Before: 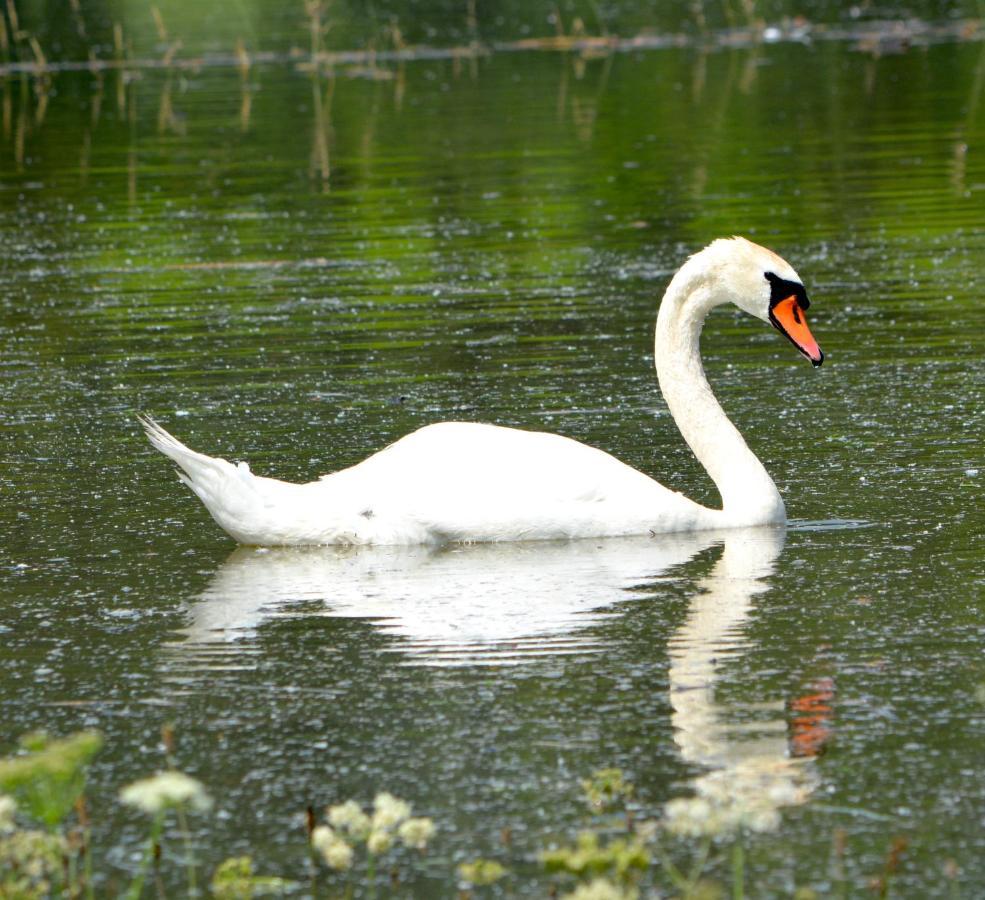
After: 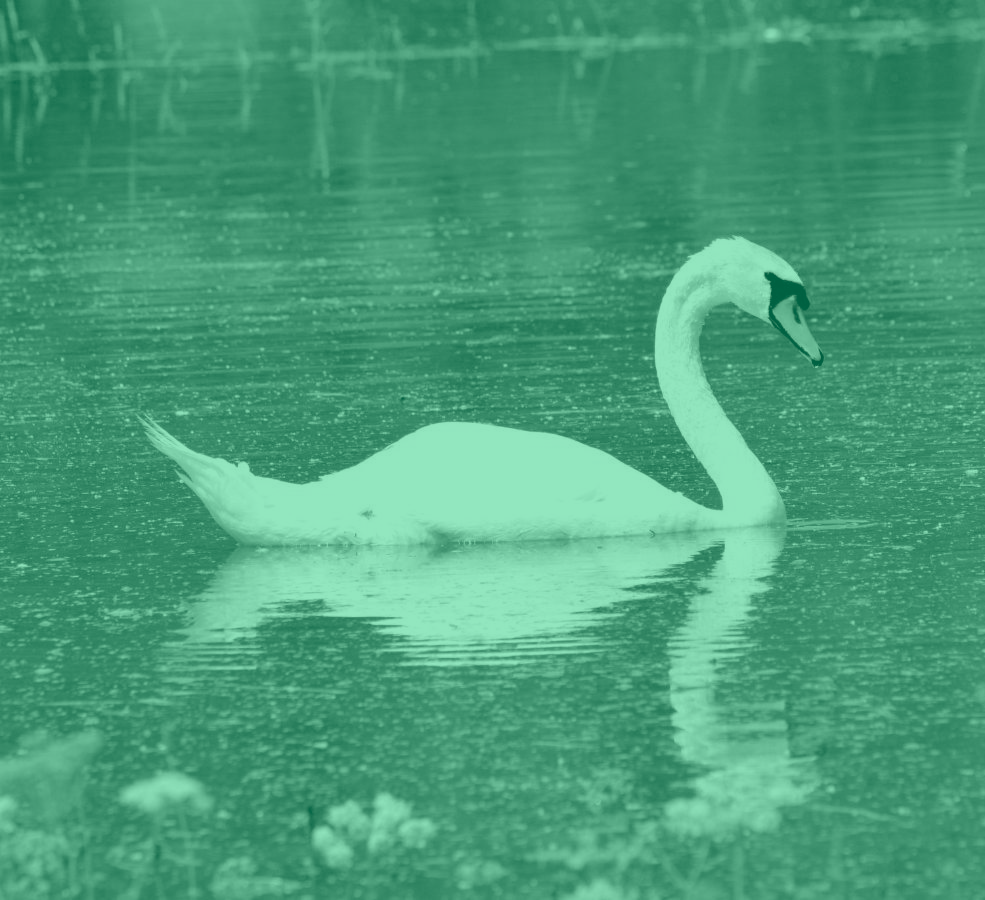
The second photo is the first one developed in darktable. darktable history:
shadows and highlights: shadows 49, highlights -41, soften with gaussian
colorize: hue 147.6°, saturation 65%, lightness 21.64%
